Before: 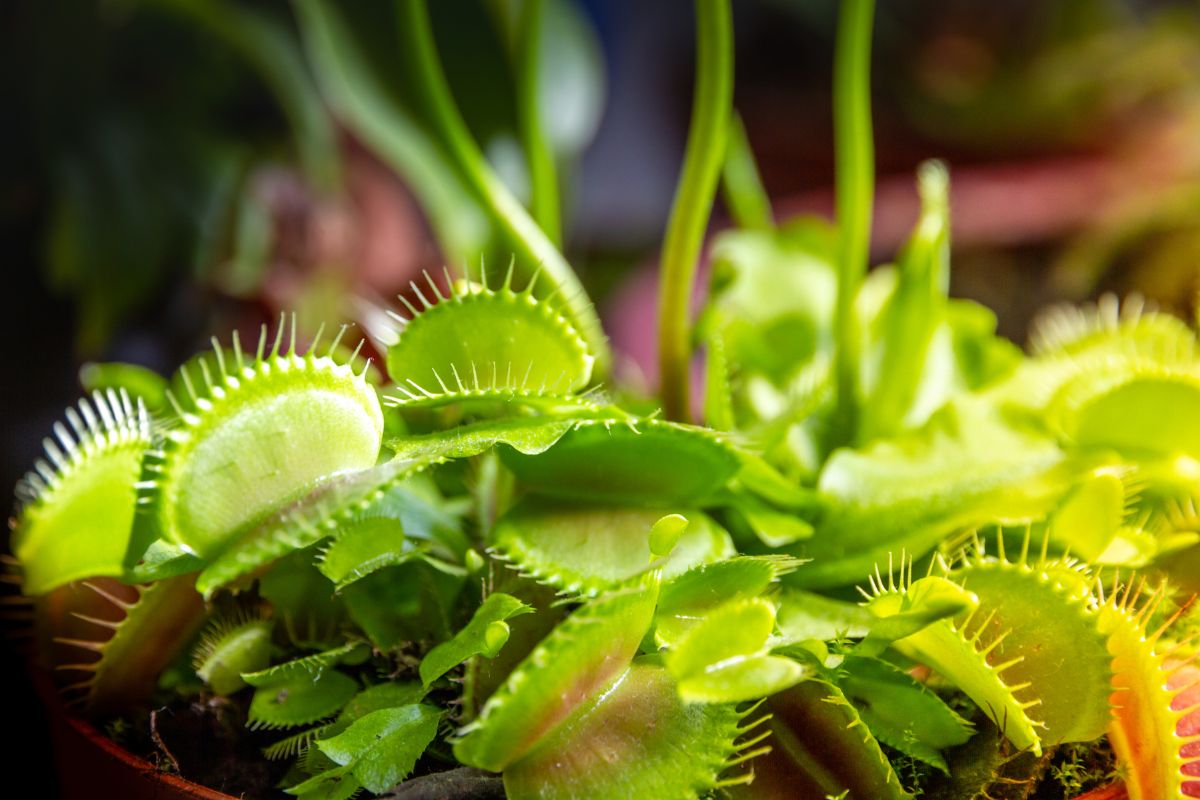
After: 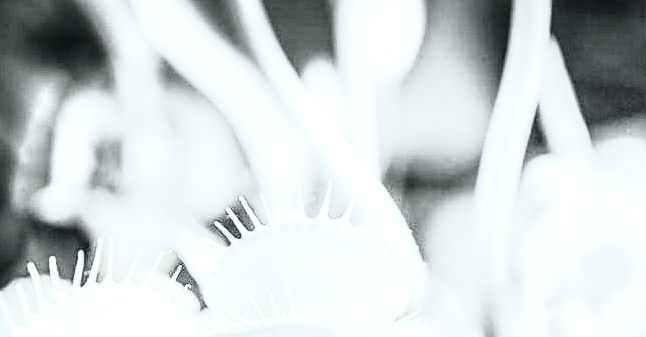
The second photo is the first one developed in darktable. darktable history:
contrast brightness saturation: contrast 0.54, brightness 0.457, saturation -0.987
exposure: black level correction 0.001, exposure 2.001 EV, compensate highlight preservation false
crop: left 15.258%, top 9.229%, right 30.869%, bottom 48.575%
sharpen: amount 0.5
local contrast: detail 160%
tone curve: curves: ch0 [(0, 0.015) (0.084, 0.074) (0.162, 0.165) (0.304, 0.382) (0.466, 0.576) (0.654, 0.741) (0.848, 0.906) (0.984, 0.963)]; ch1 [(0, 0) (0.34, 0.235) (0.46, 0.46) (0.515, 0.502) (0.553, 0.567) (0.764, 0.815) (1, 1)]; ch2 [(0, 0) (0.44, 0.458) (0.479, 0.492) (0.524, 0.507) (0.547, 0.579) (0.673, 0.712) (1, 1)], color space Lab, independent channels, preserve colors none
